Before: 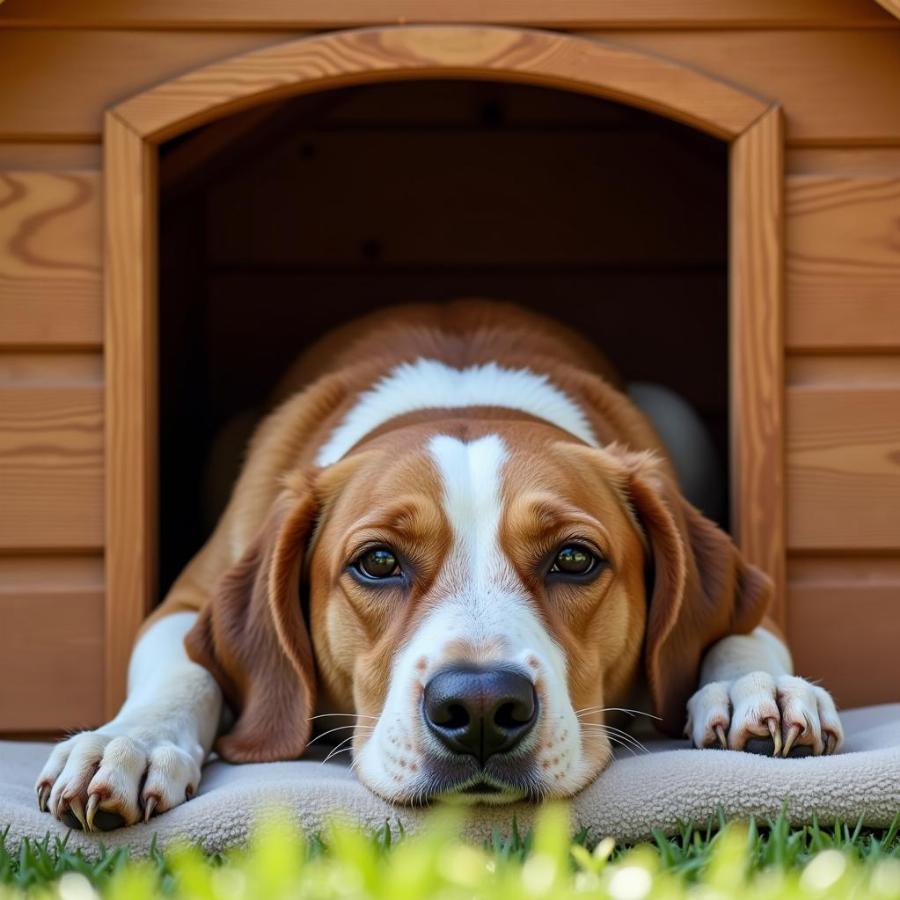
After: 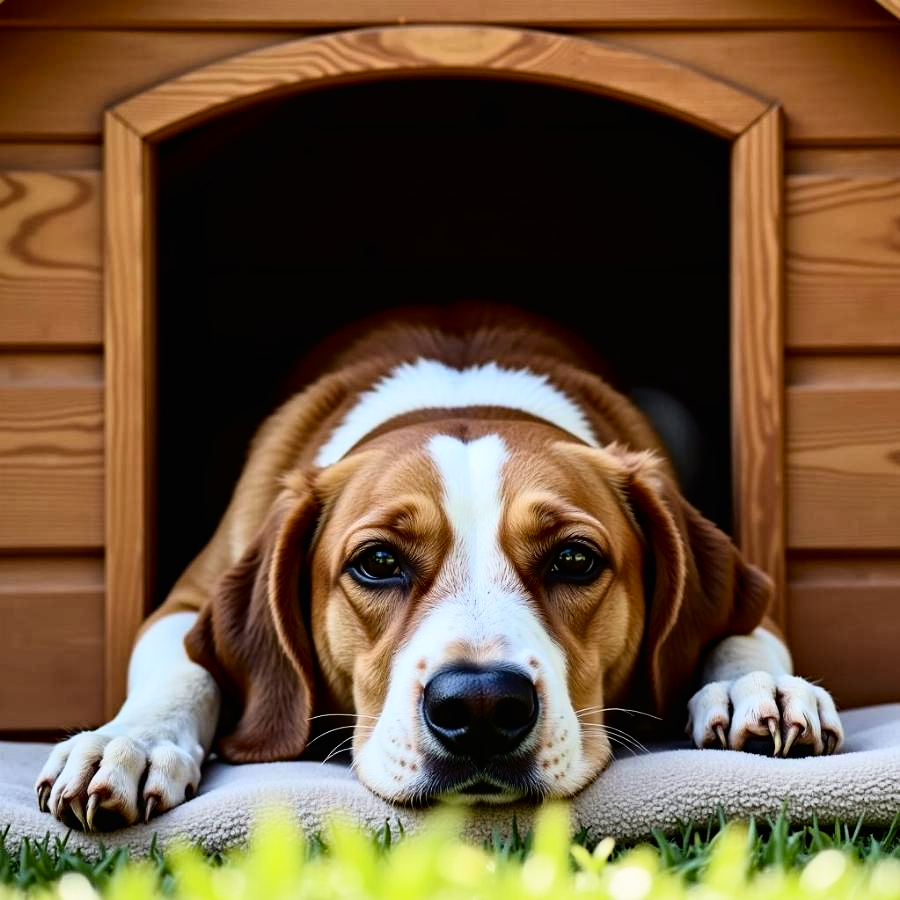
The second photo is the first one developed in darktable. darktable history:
haze removal: strength 0.279, distance 0.25, compatibility mode true, adaptive false
filmic rgb: black relative exposure -8.07 EV, white relative exposure 3.01 EV, hardness 5.36, contrast 1.242
tone curve: curves: ch0 [(0, 0) (0.003, 0.008) (0.011, 0.008) (0.025, 0.011) (0.044, 0.017) (0.069, 0.026) (0.1, 0.039) (0.136, 0.054) (0.177, 0.093) (0.224, 0.15) (0.277, 0.21) (0.335, 0.285) (0.399, 0.366) (0.468, 0.462) (0.543, 0.564) (0.623, 0.679) (0.709, 0.79) (0.801, 0.883) (0.898, 0.95) (1, 1)], color space Lab, independent channels, preserve colors none
